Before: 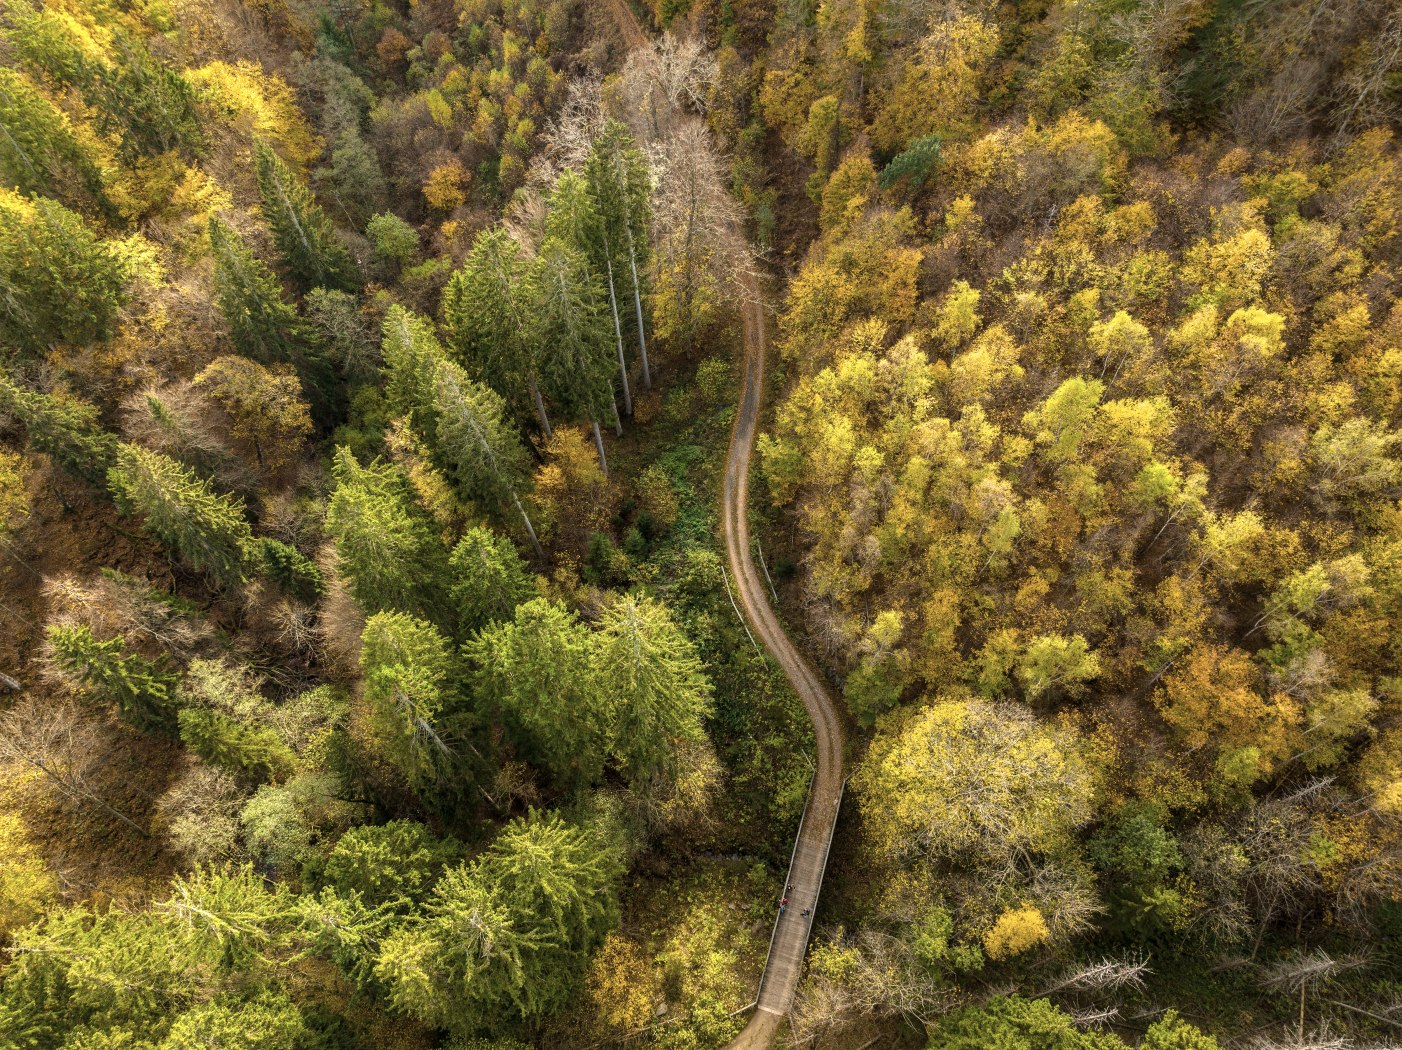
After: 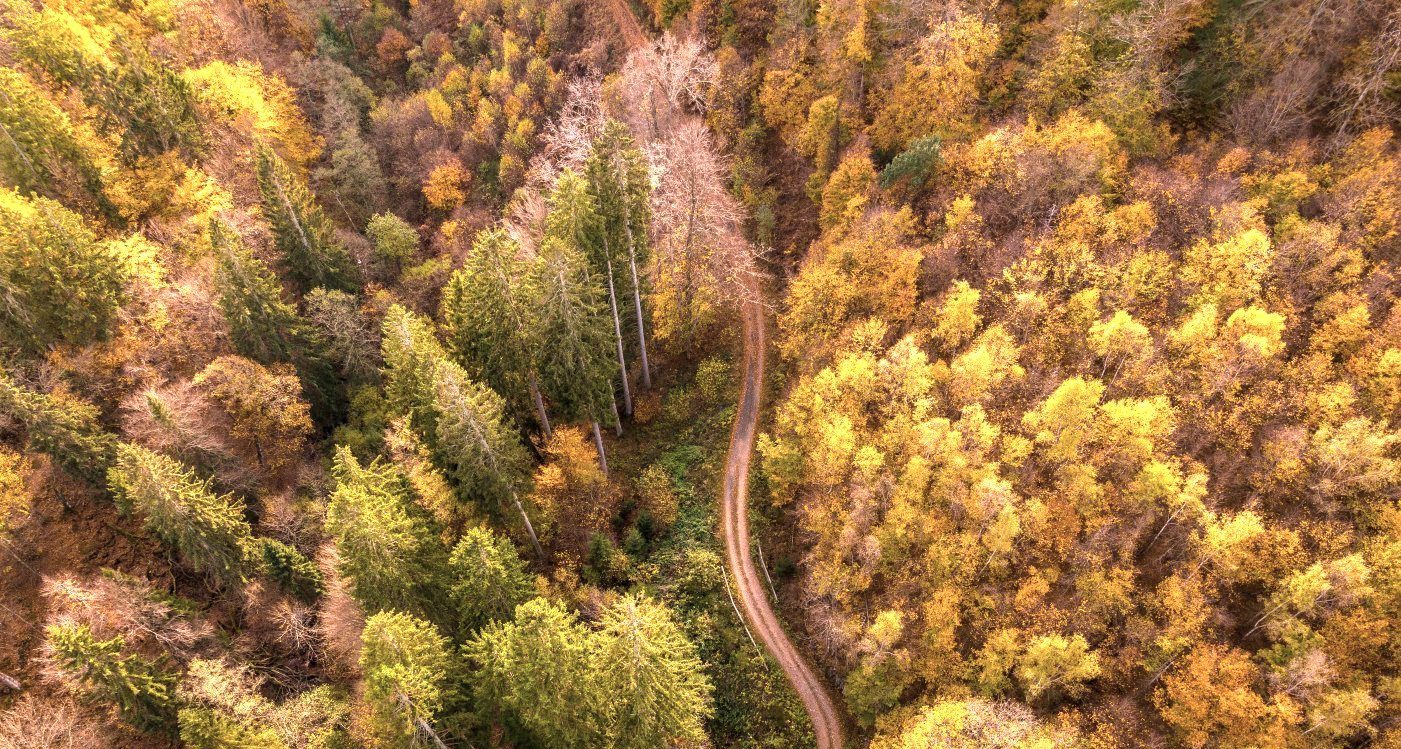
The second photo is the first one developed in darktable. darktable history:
exposure: black level correction 0.001, exposure 0.5 EV, compensate exposure bias true, compensate highlight preservation false
white balance: red 1.188, blue 1.11
crop: bottom 28.576%
